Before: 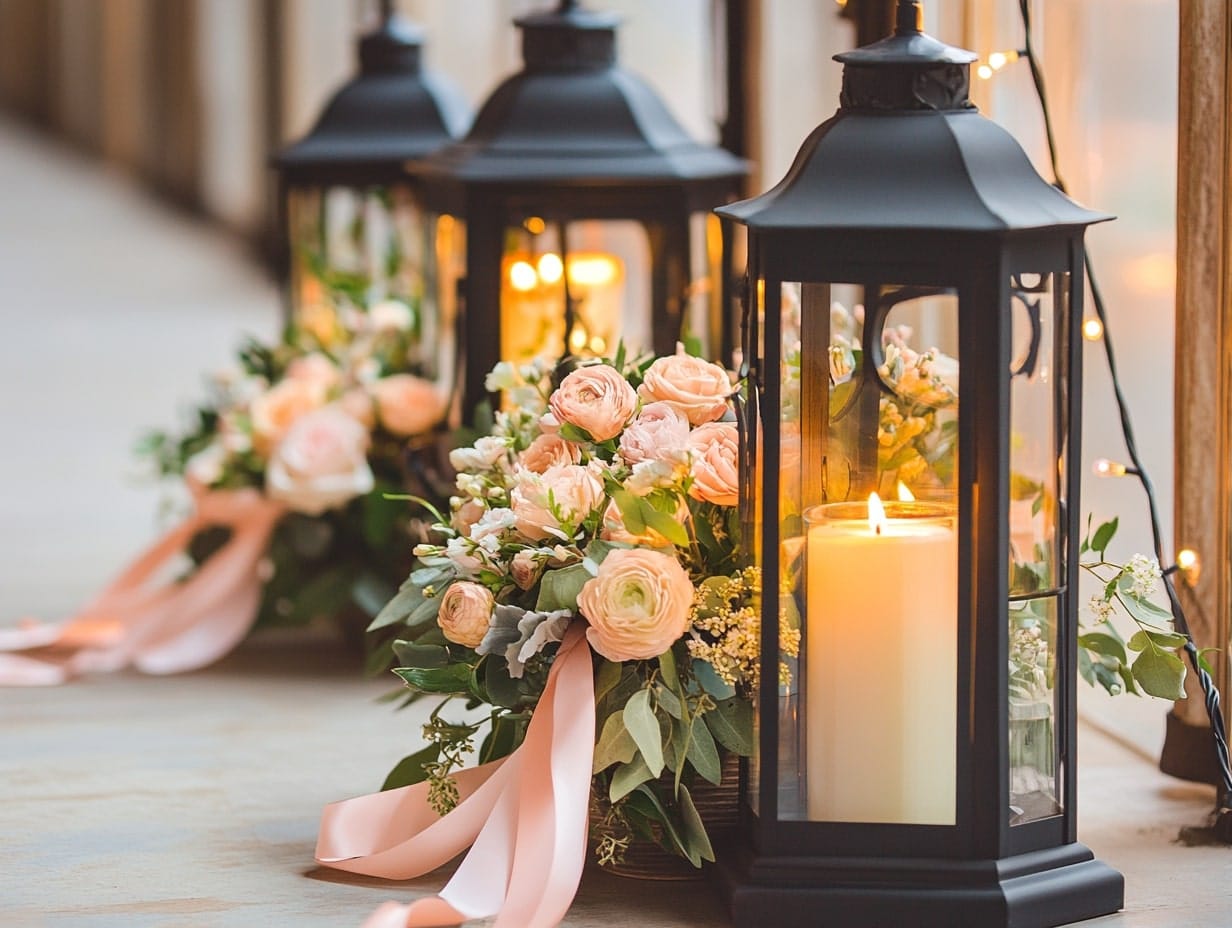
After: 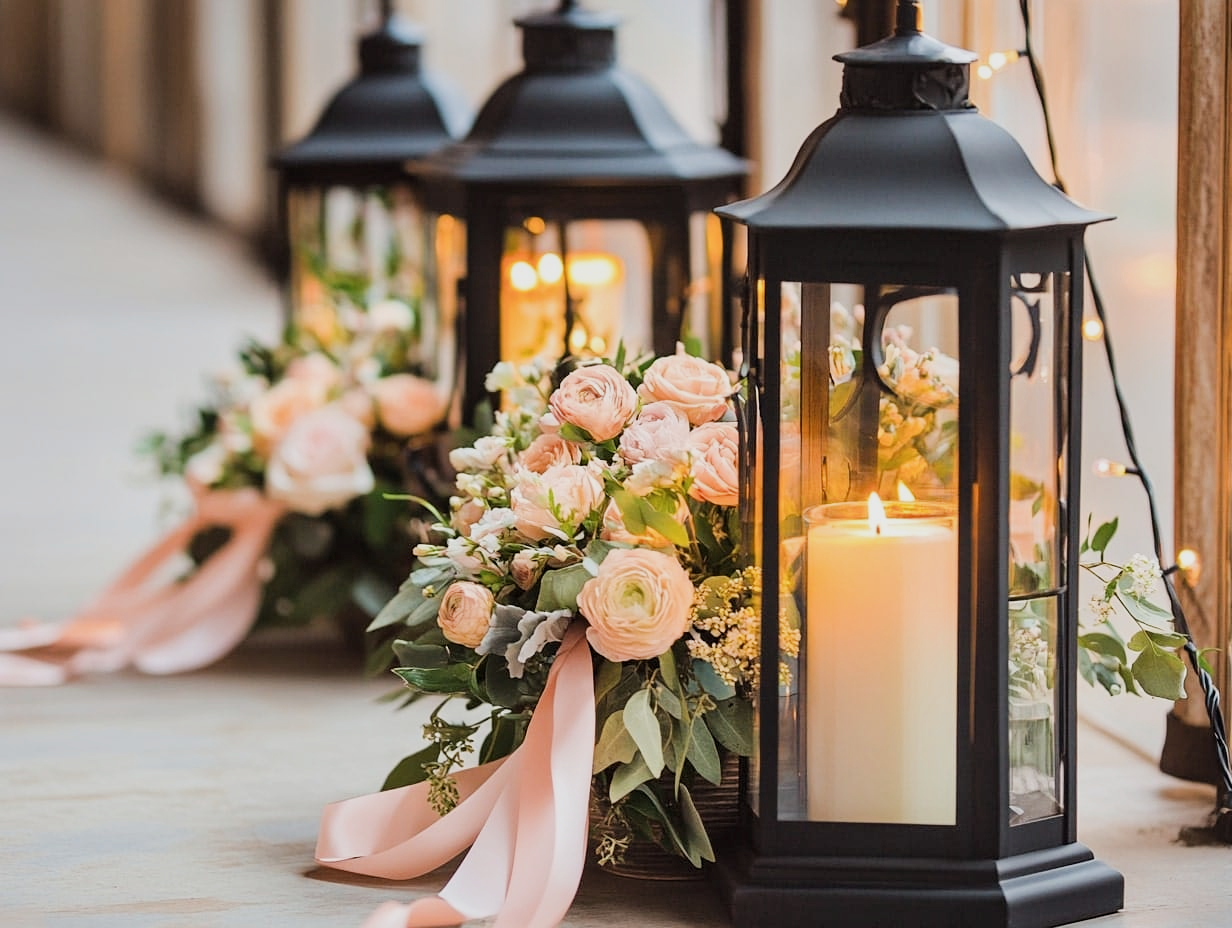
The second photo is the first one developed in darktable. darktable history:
local contrast: mode bilateral grid, contrast 20, coarseness 50, detail 120%, midtone range 0.2
filmic rgb: black relative exposure -7.65 EV, hardness 4.02, contrast 1.1, highlights saturation mix -30%
exposure: black level correction 0.001, exposure 0.14 EV, compensate highlight preservation false
contrast brightness saturation: saturation -0.05
